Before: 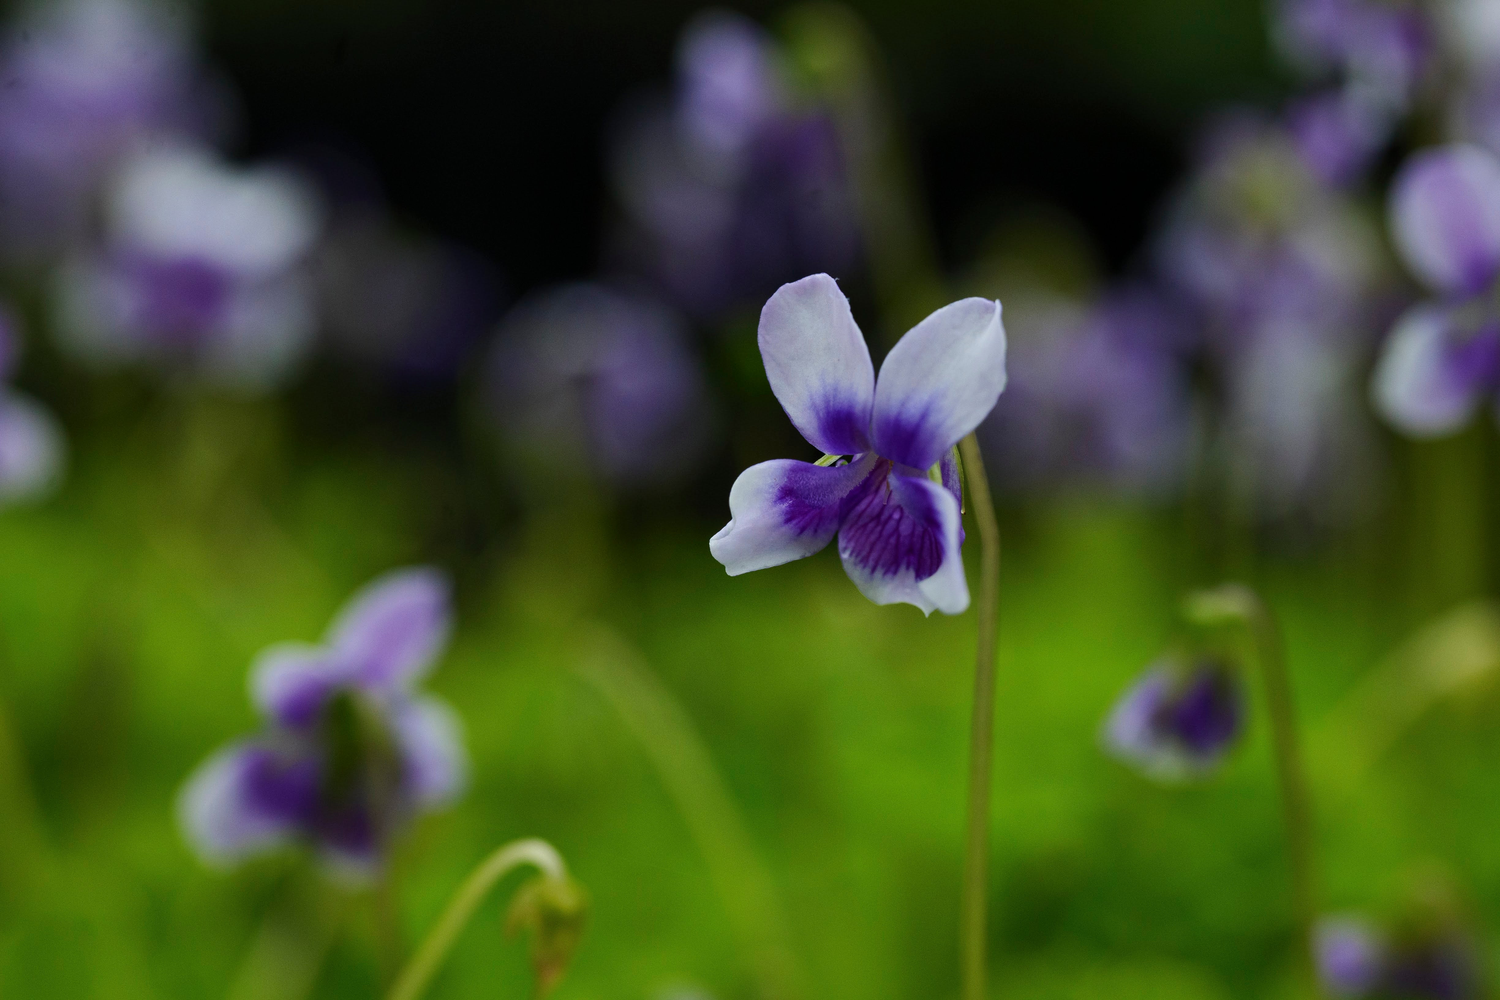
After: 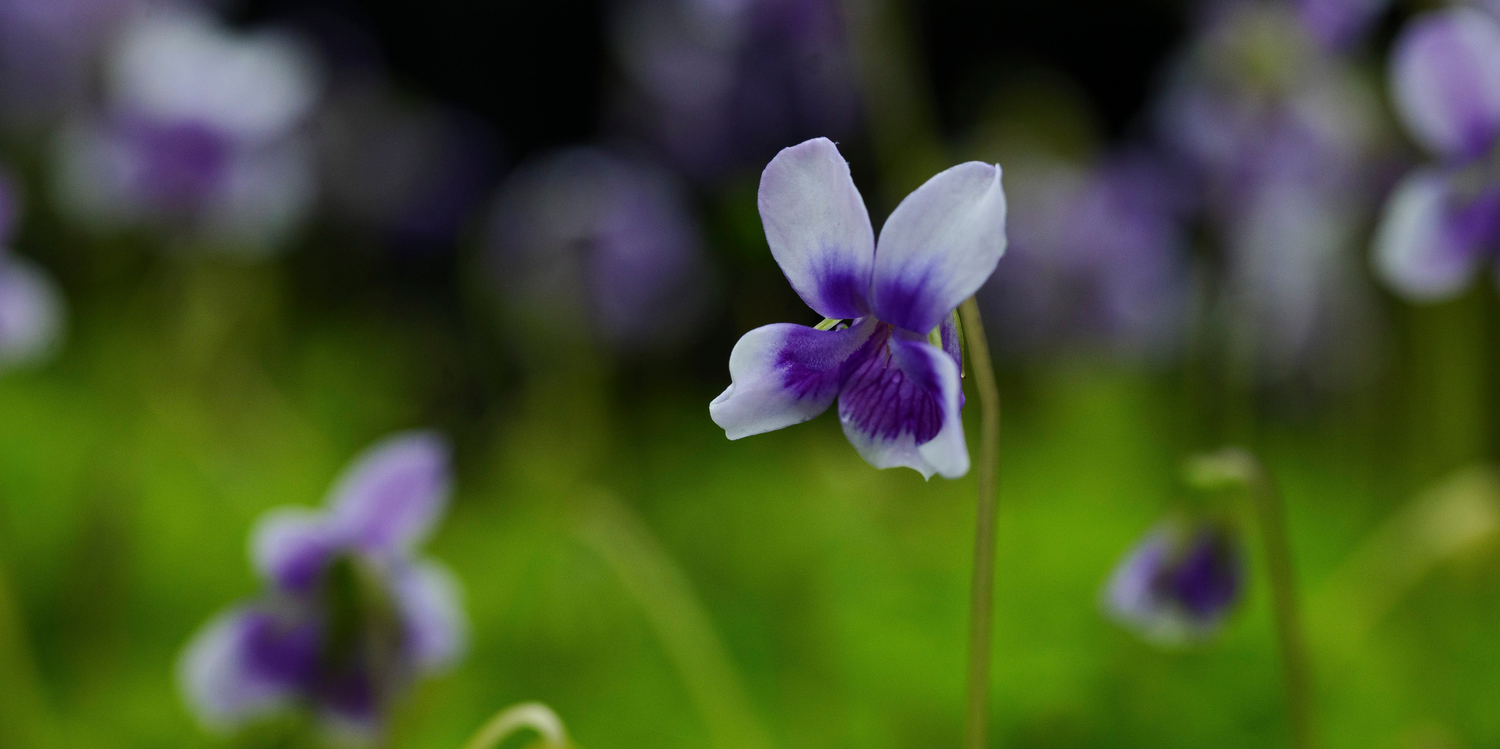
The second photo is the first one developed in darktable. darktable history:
crop: top 13.644%, bottom 11.447%
